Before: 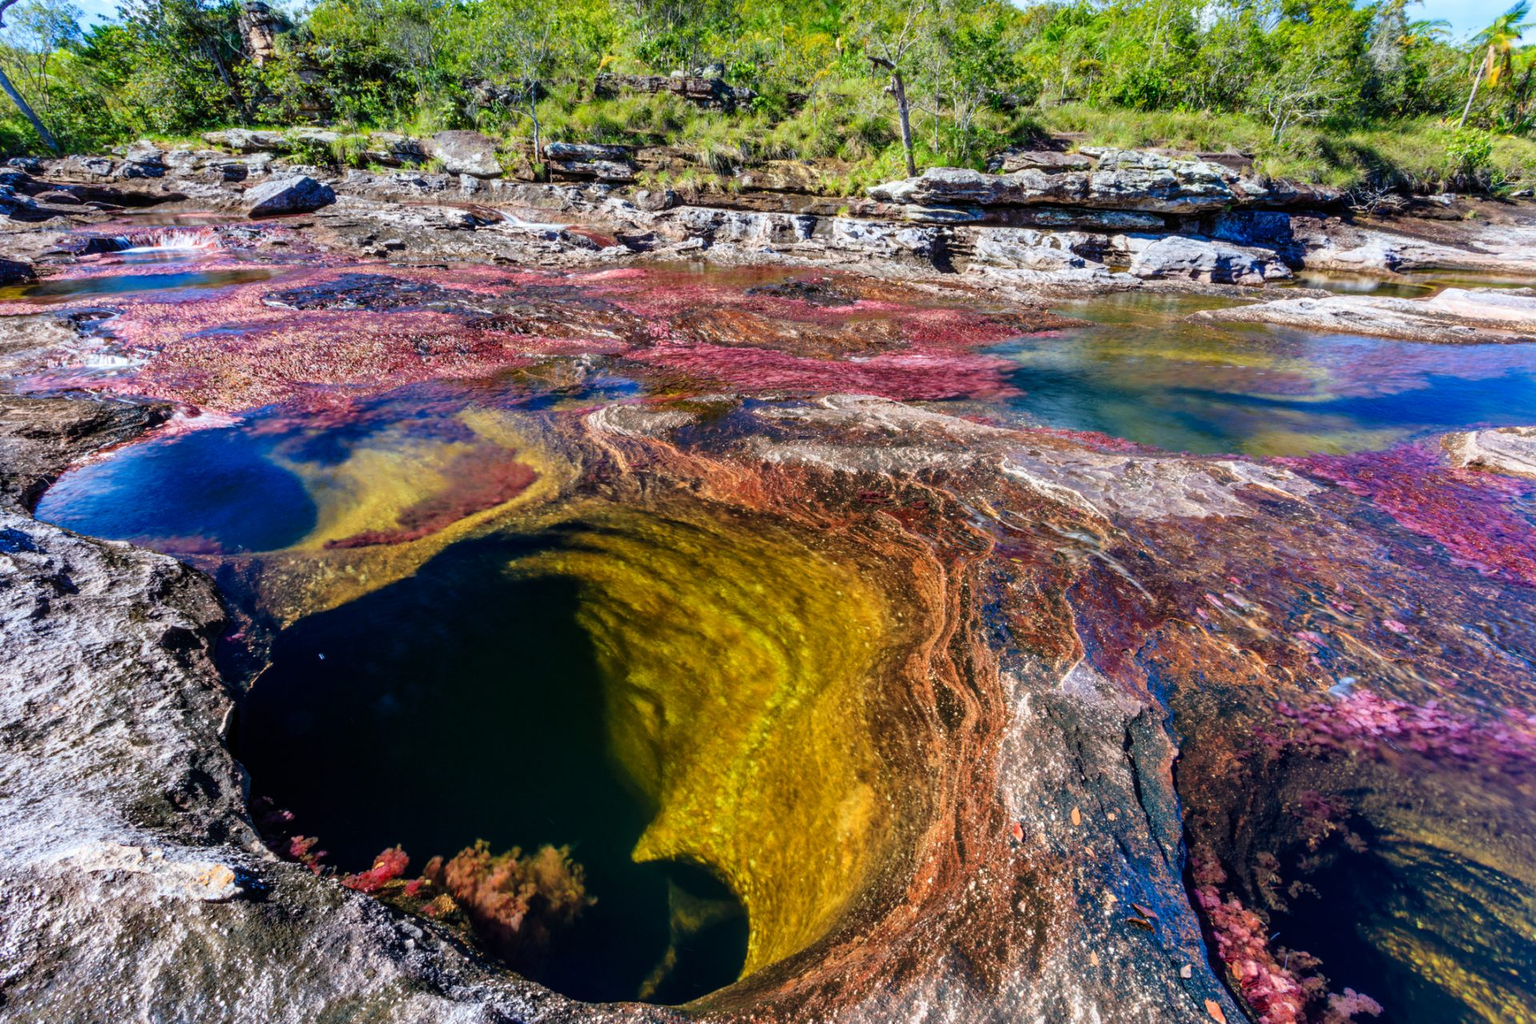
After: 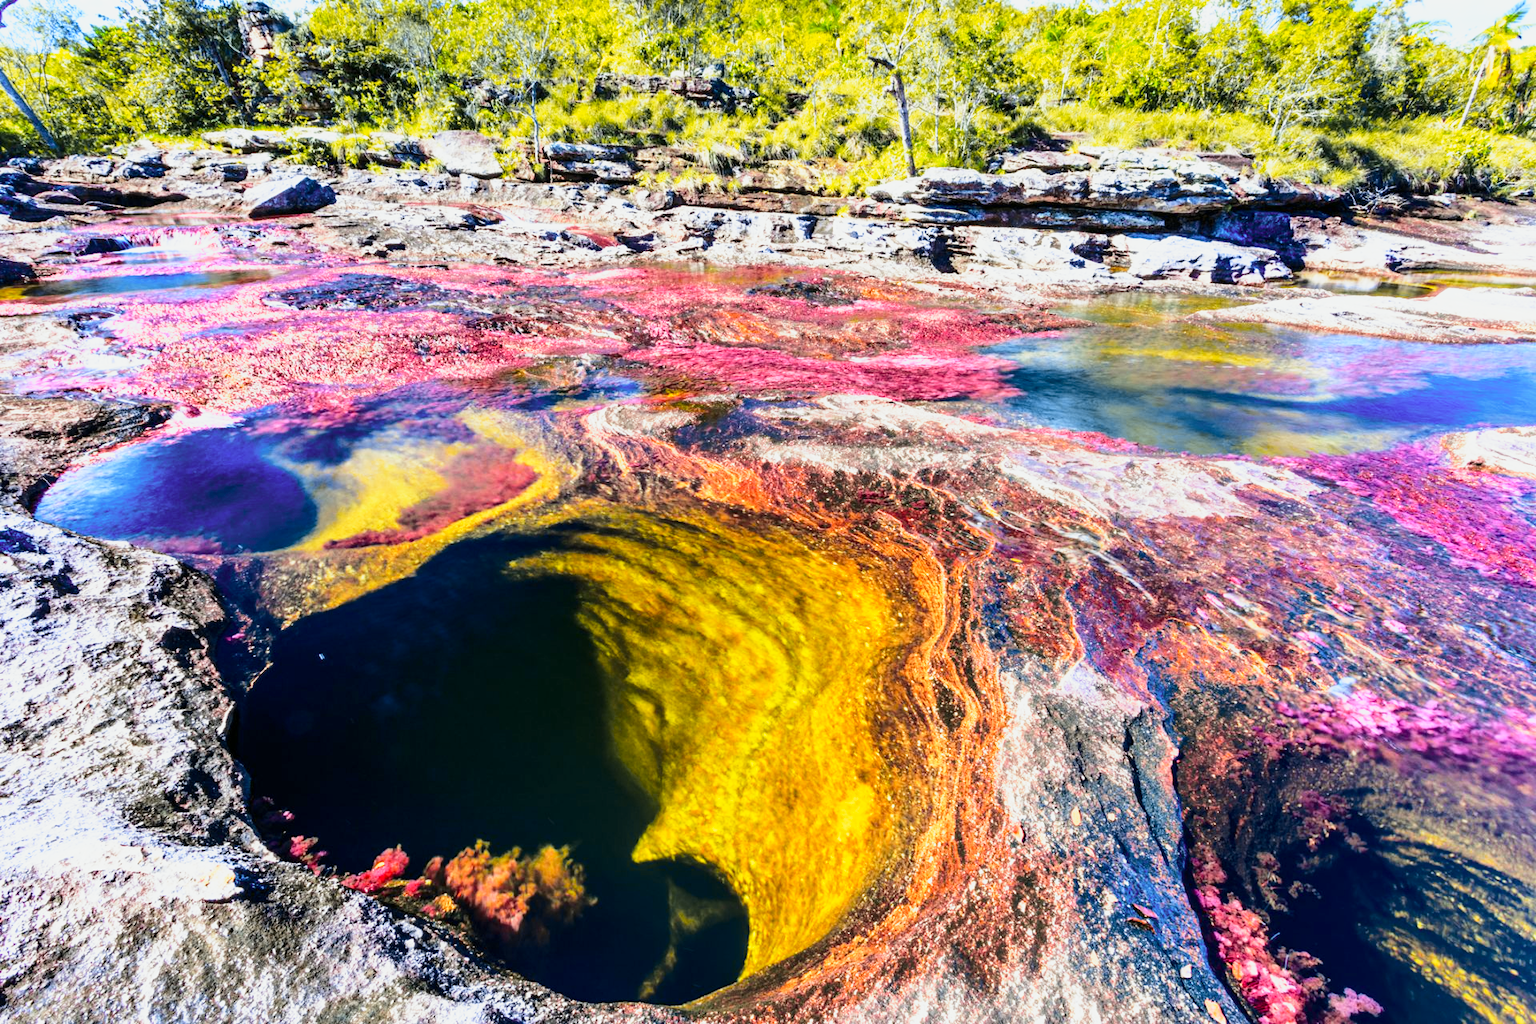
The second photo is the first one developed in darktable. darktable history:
base curve: curves: ch0 [(0, 0) (0.495, 0.917) (1, 1)], preserve colors none
tone curve: curves: ch0 [(0, 0) (0.23, 0.205) (0.486, 0.52) (0.822, 0.825) (0.994, 0.955)]; ch1 [(0, 0) (0.226, 0.261) (0.379, 0.442) (0.469, 0.472) (0.495, 0.495) (0.514, 0.504) (0.561, 0.568) (0.59, 0.612) (1, 1)]; ch2 [(0, 0) (0.269, 0.299) (0.459, 0.441) (0.498, 0.499) (0.523, 0.52) (0.586, 0.569) (0.635, 0.617) (0.659, 0.681) (0.718, 0.764) (1, 1)], color space Lab, independent channels, preserve colors none
